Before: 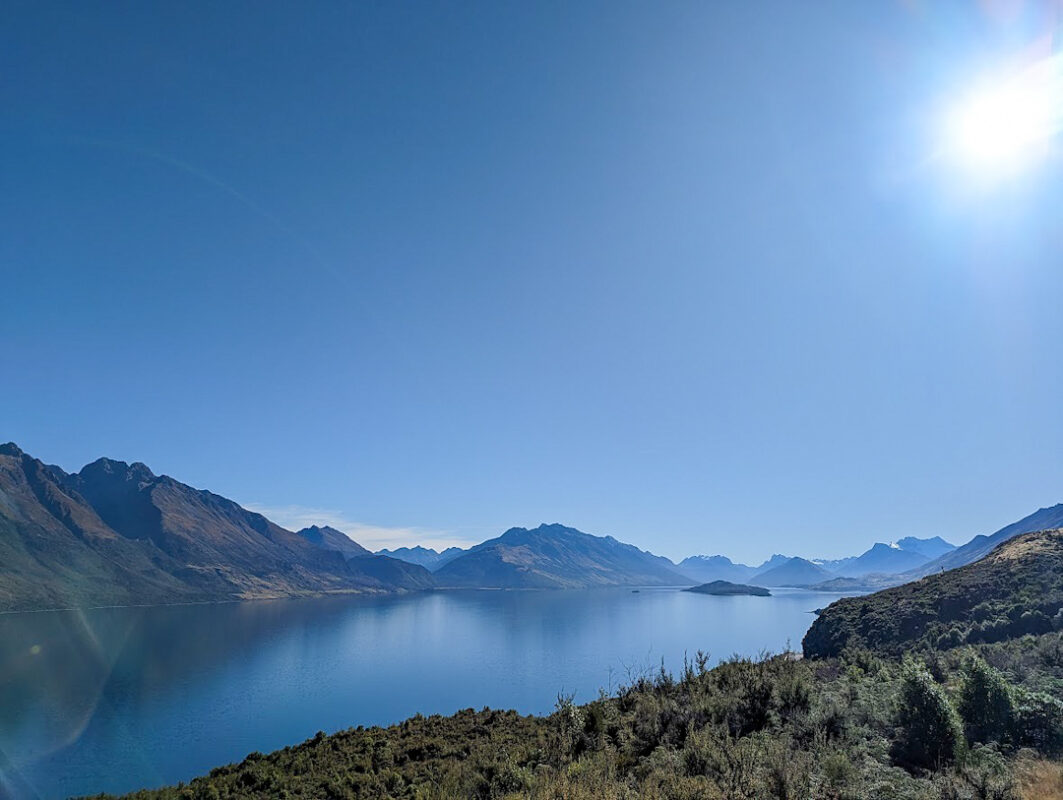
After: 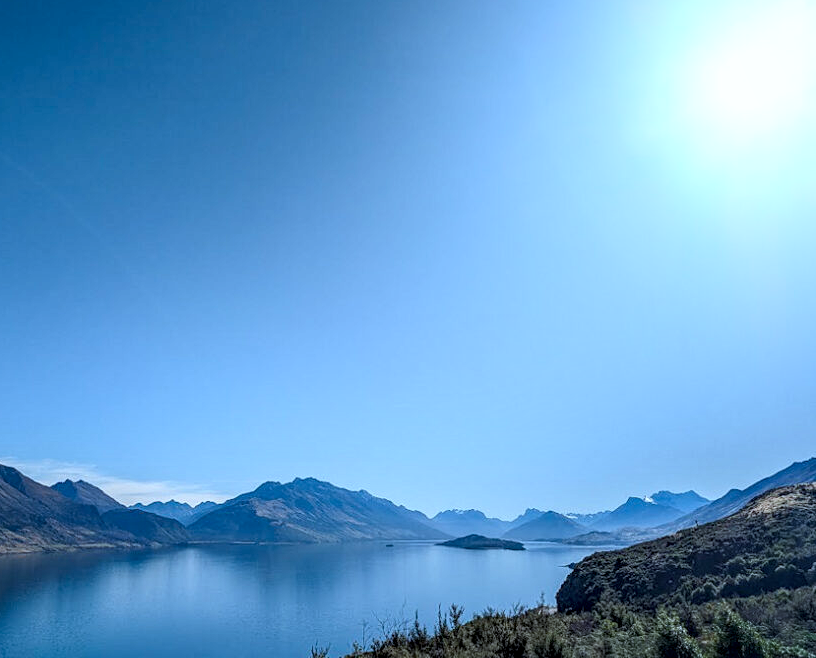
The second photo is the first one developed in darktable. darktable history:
crop: left 23.184%, top 5.869%, bottom 11.826%
color correction: highlights a* -3.88, highlights b* -10.81
local contrast: highlights 22%, detail 150%
shadows and highlights: shadows -89.07, highlights 89.3, soften with gaussian
